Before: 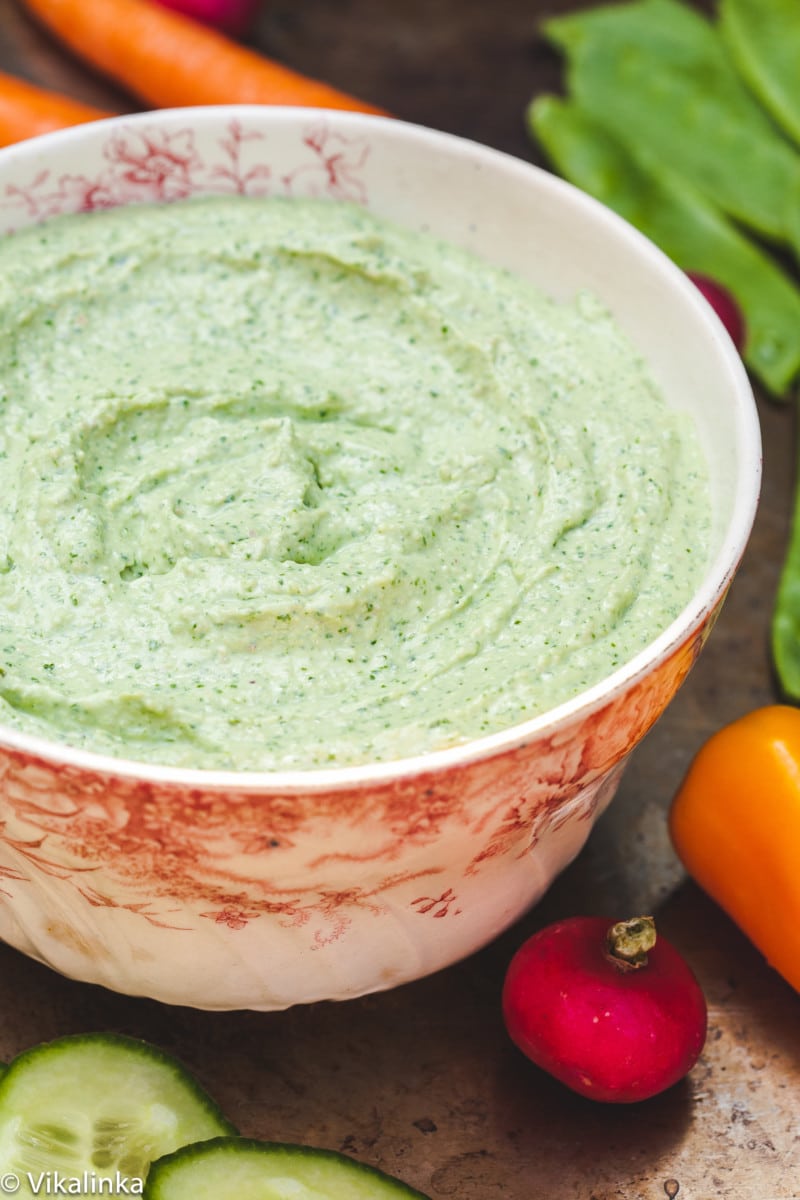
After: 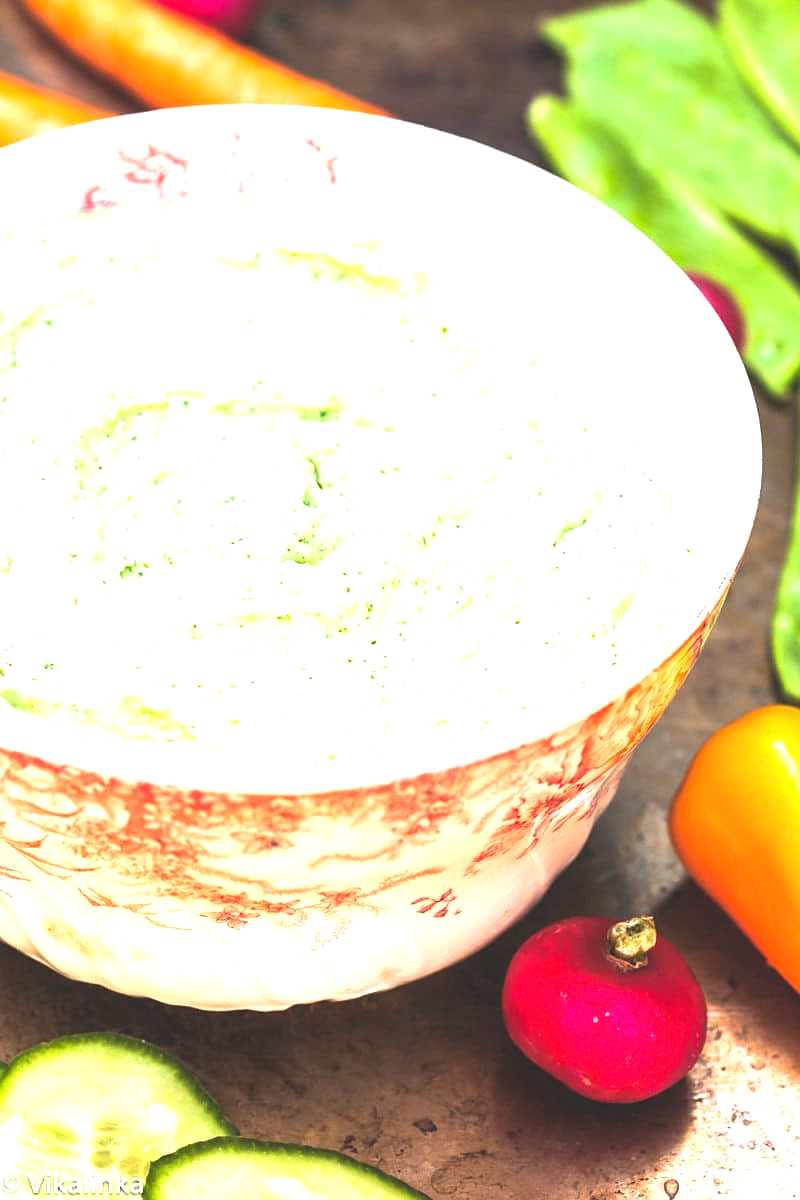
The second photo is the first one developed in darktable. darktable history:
tone equalizer: -8 EV -0.414 EV, -7 EV -0.371 EV, -6 EV -0.305 EV, -5 EV -0.225 EV, -3 EV 0.207 EV, -2 EV 0.362 EV, -1 EV 0.395 EV, +0 EV 0.402 EV
exposure: black level correction 0, exposure 1.278 EV, compensate exposure bias true, compensate highlight preservation false
sharpen: radius 0.976, amount 0.603
